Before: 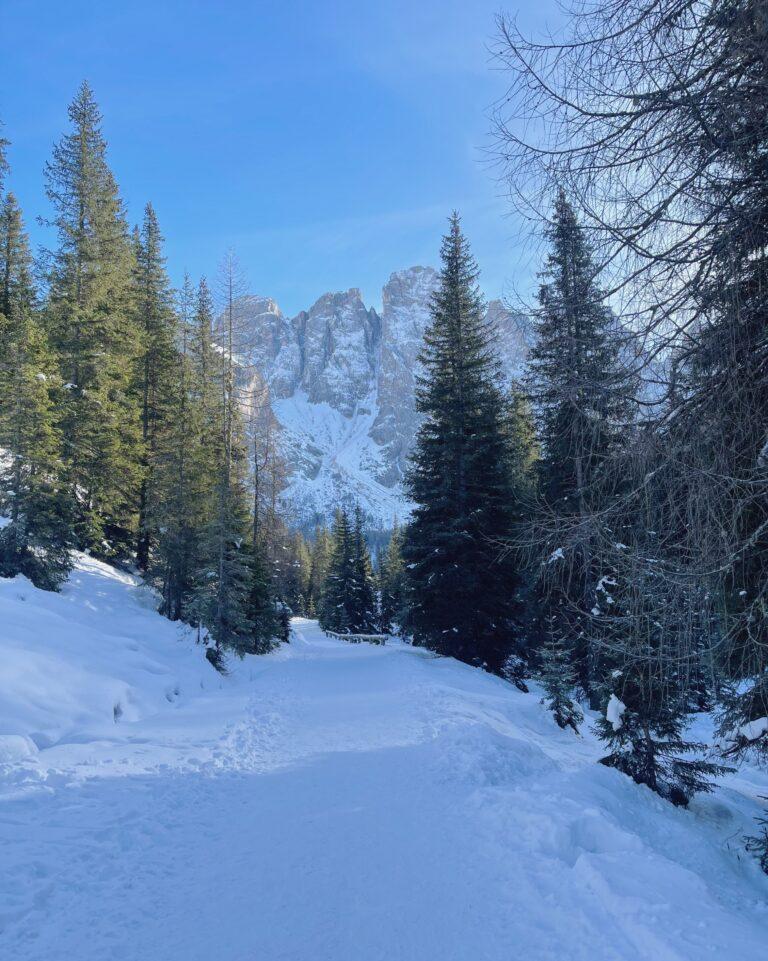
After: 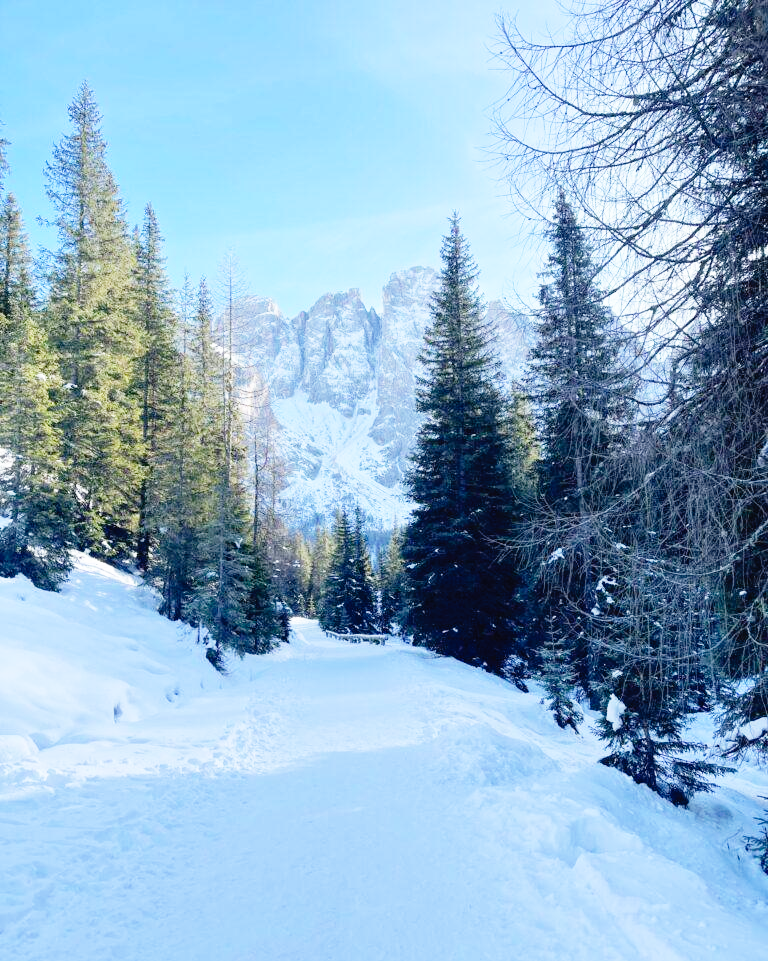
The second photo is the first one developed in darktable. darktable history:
tone curve: curves: ch0 [(0, 0) (0.003, 0.012) (0.011, 0.015) (0.025, 0.027) (0.044, 0.045) (0.069, 0.064) (0.1, 0.093) (0.136, 0.133) (0.177, 0.177) (0.224, 0.221) (0.277, 0.272) (0.335, 0.342) (0.399, 0.398) (0.468, 0.462) (0.543, 0.547) (0.623, 0.624) (0.709, 0.711) (0.801, 0.792) (0.898, 0.889) (1, 1)], preserve colors none
base curve: curves: ch0 [(0, 0) (0.012, 0.01) (0.073, 0.168) (0.31, 0.711) (0.645, 0.957) (1, 1)], preserve colors none
